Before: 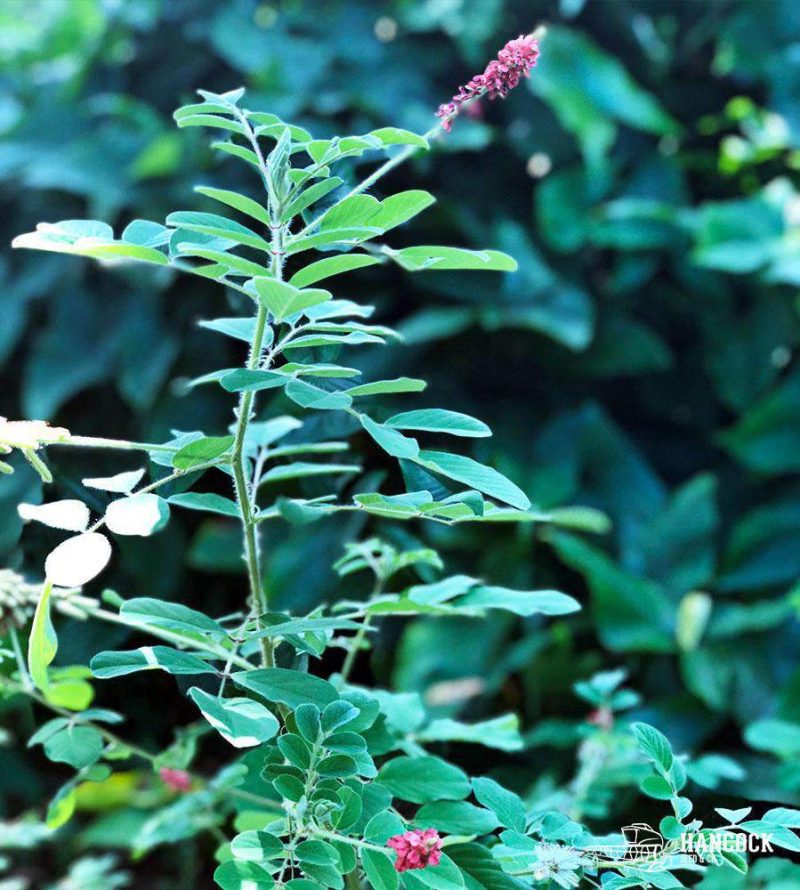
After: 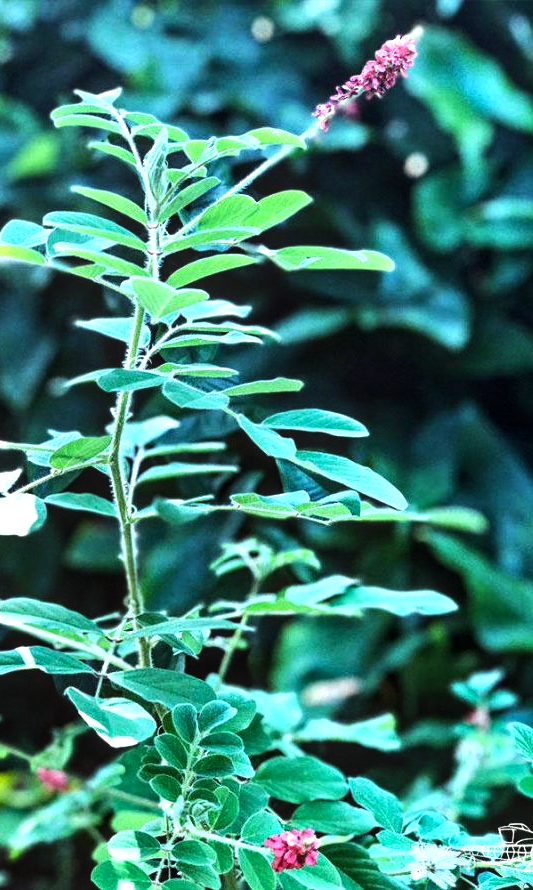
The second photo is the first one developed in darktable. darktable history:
crop: left 15.419%, right 17.914%
local contrast: on, module defaults
tone equalizer: -8 EV -0.75 EV, -7 EV -0.7 EV, -6 EV -0.6 EV, -5 EV -0.4 EV, -3 EV 0.4 EV, -2 EV 0.6 EV, -1 EV 0.7 EV, +0 EV 0.75 EV, edges refinement/feathering 500, mask exposure compensation -1.57 EV, preserve details no
